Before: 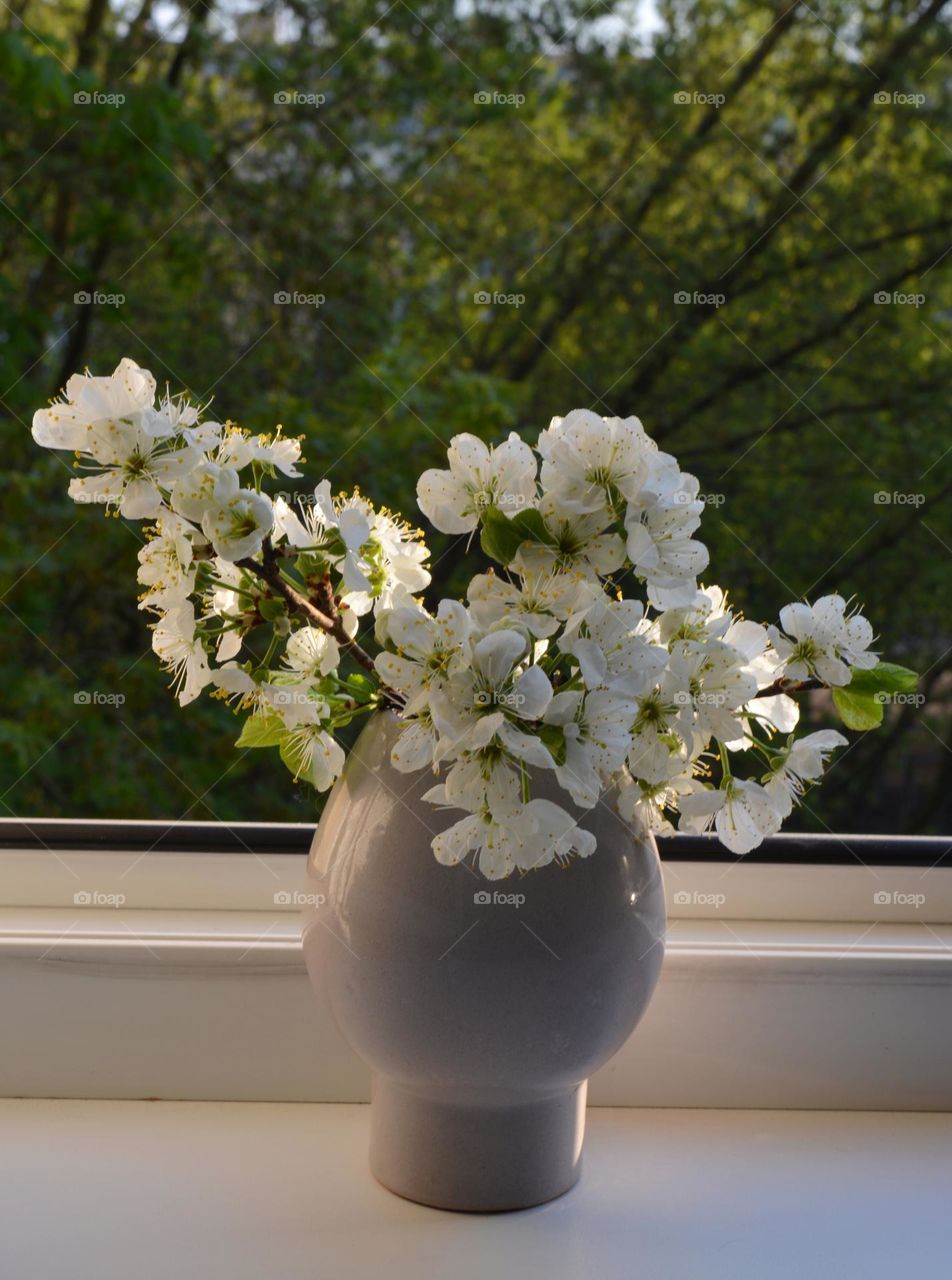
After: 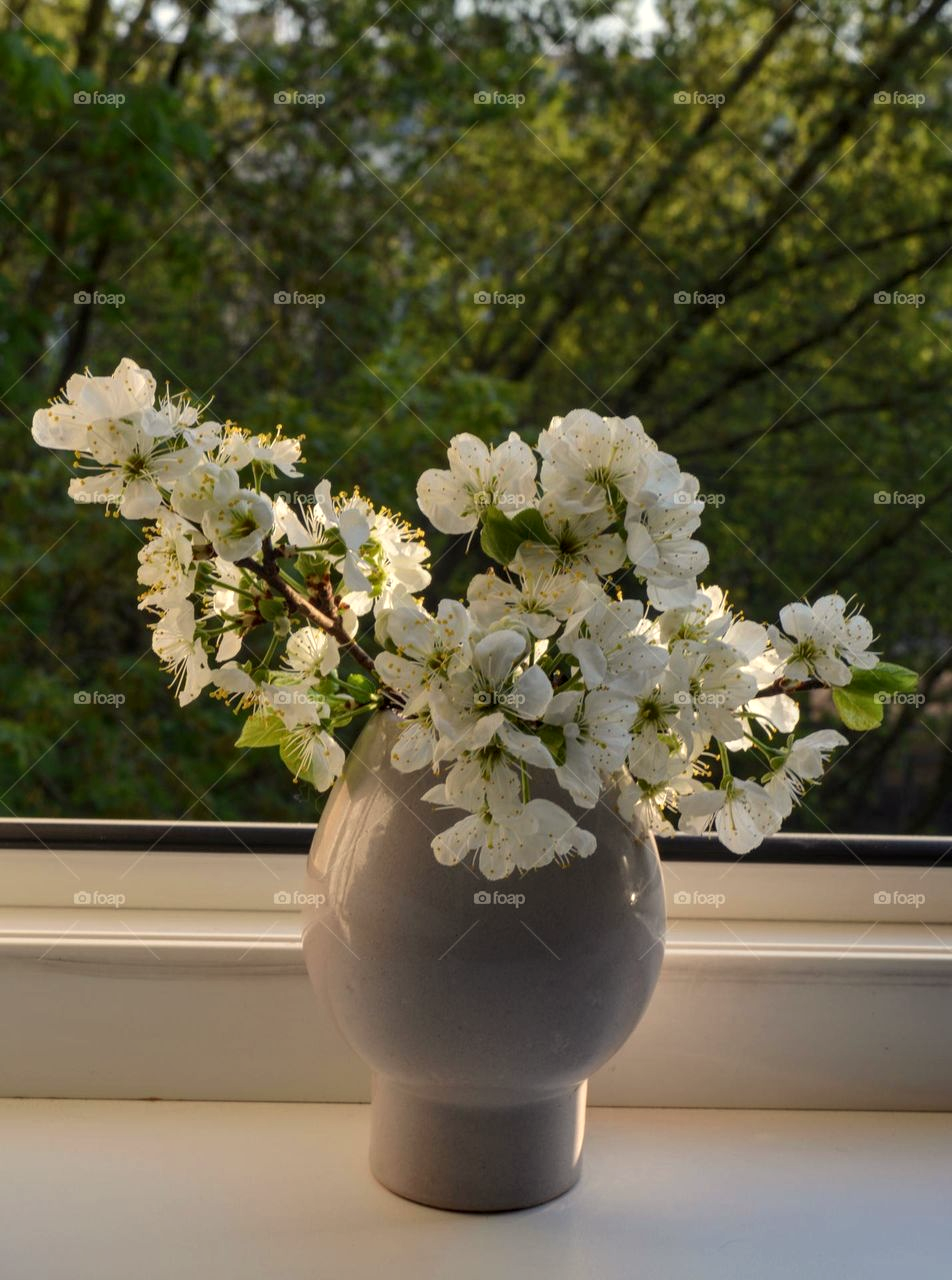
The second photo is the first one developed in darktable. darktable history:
white balance: red 1.029, blue 0.92
local contrast: on, module defaults
